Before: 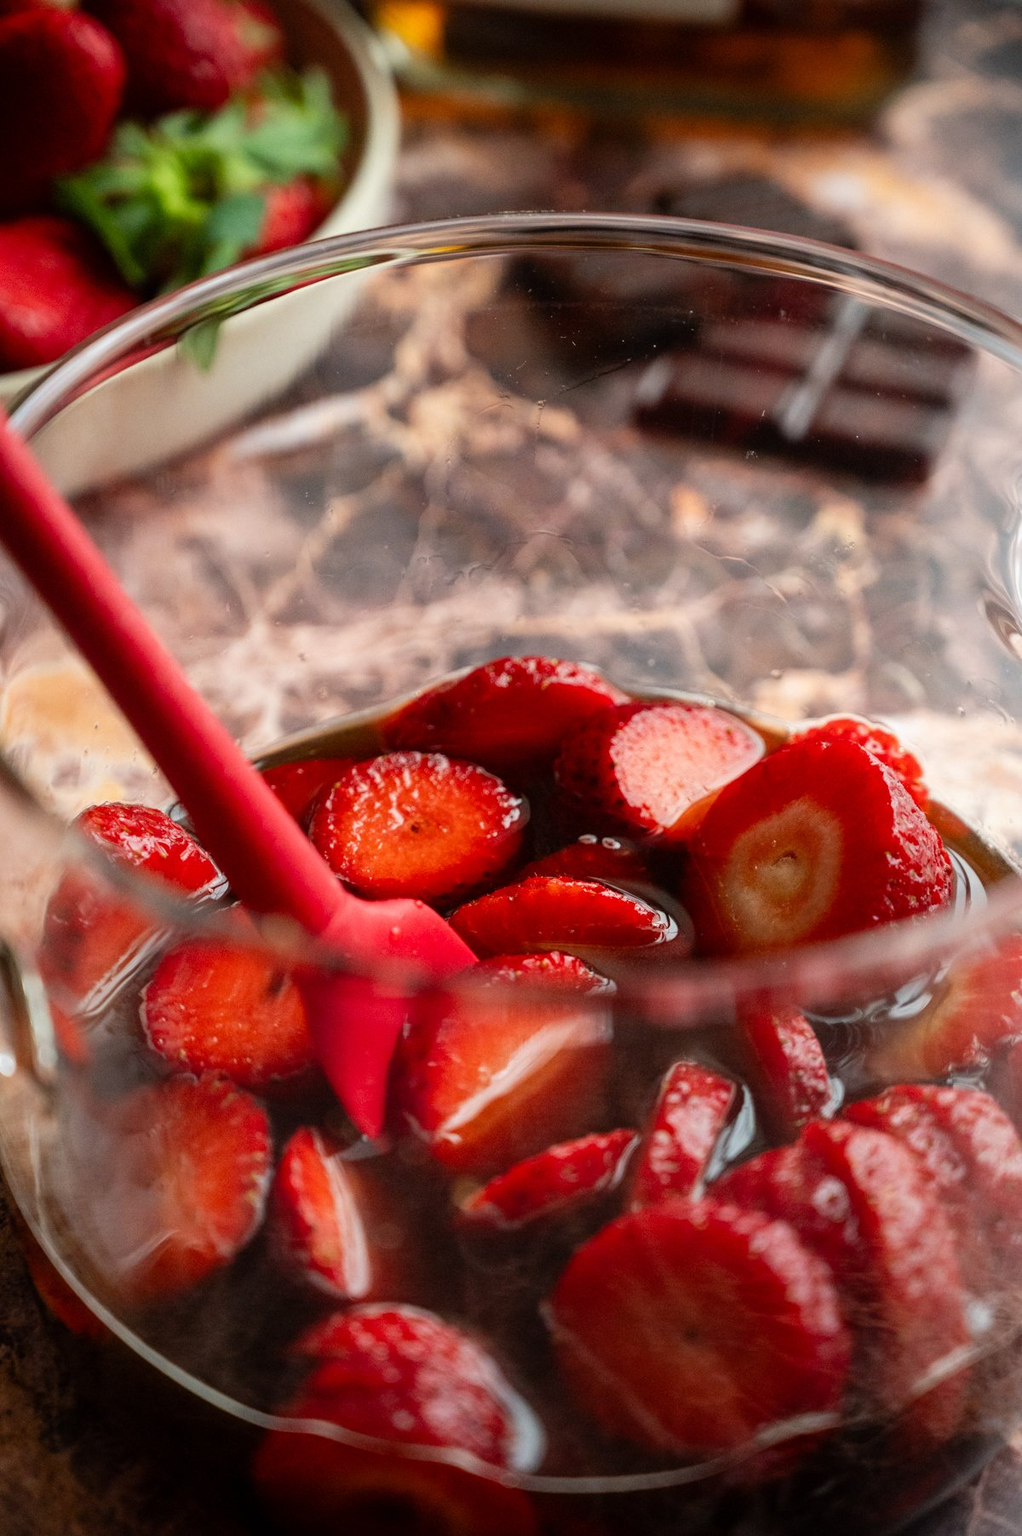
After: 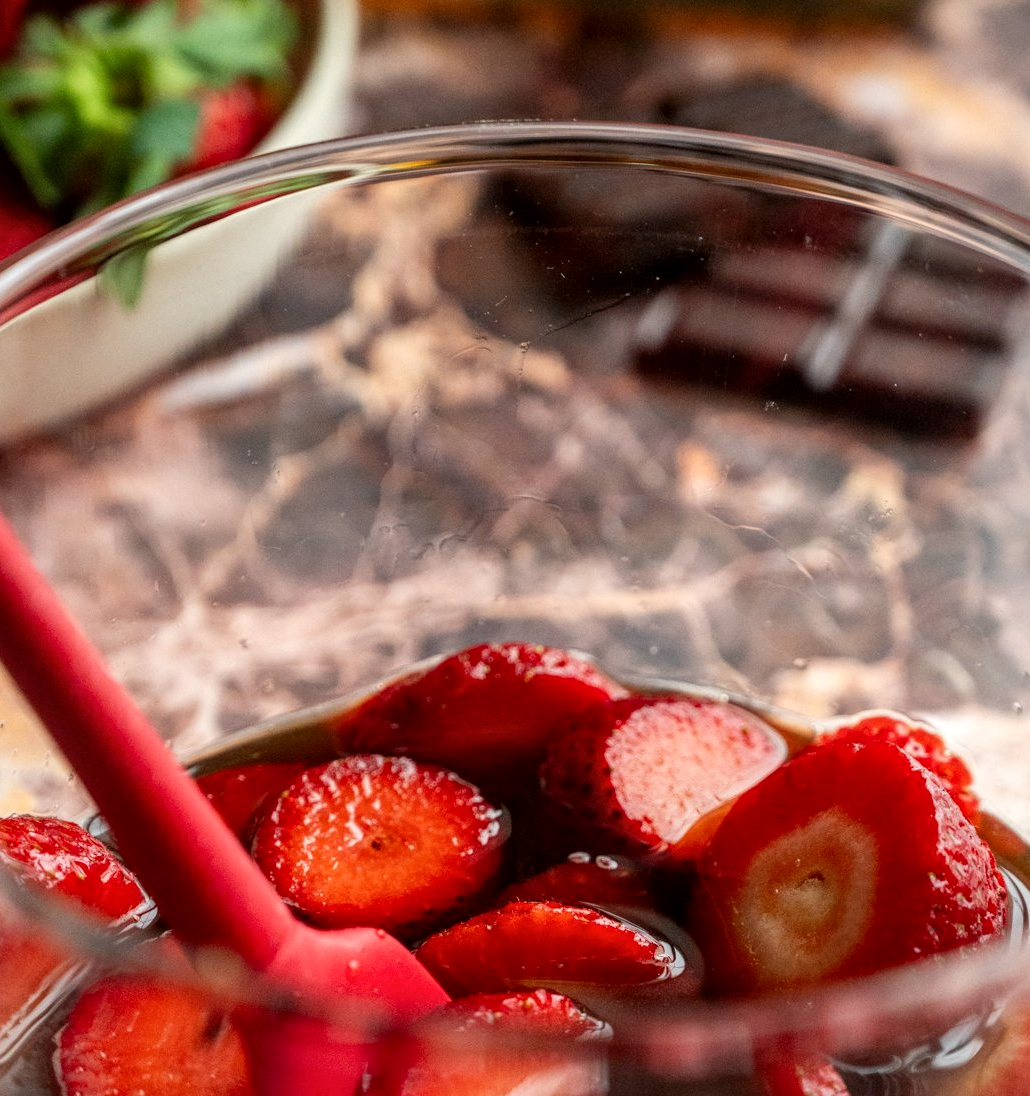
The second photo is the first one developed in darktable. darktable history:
local contrast: on, module defaults
crop and rotate: left 9.296%, top 7.113%, right 4.813%, bottom 32.11%
